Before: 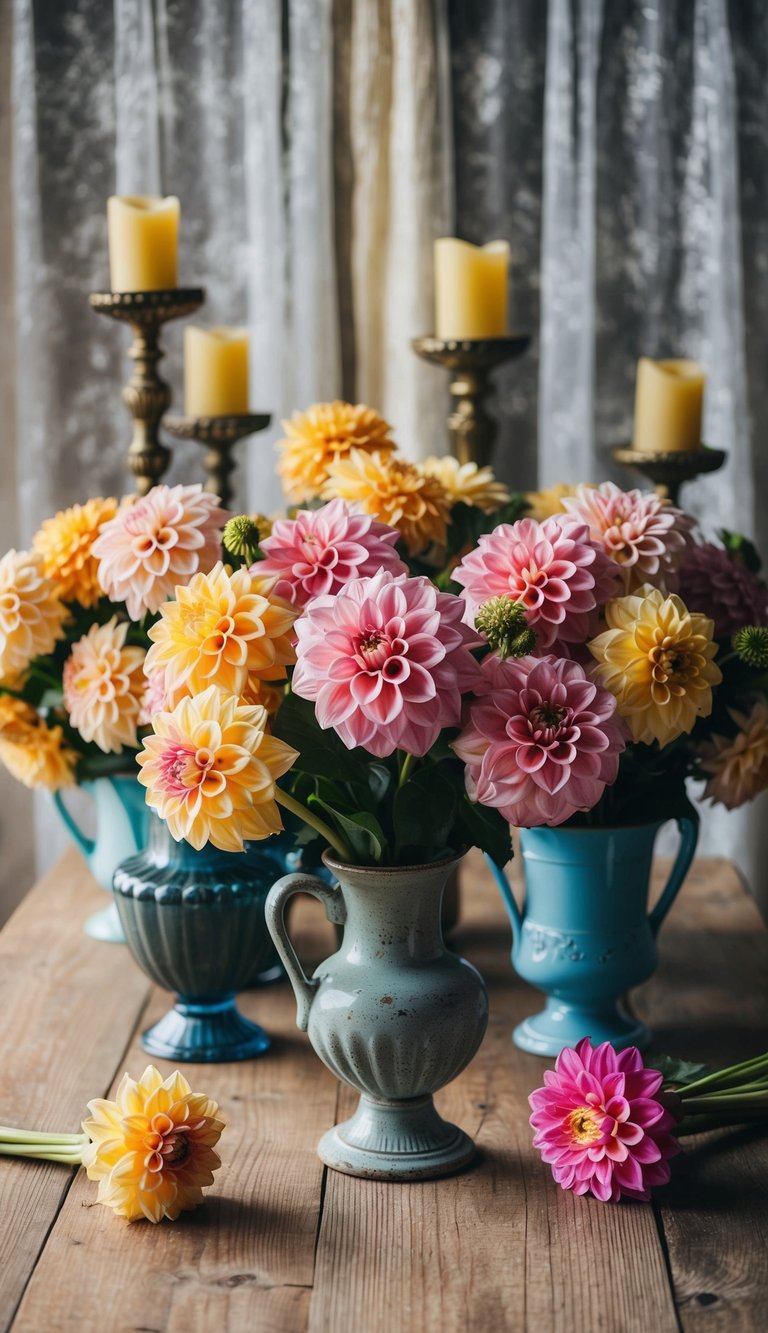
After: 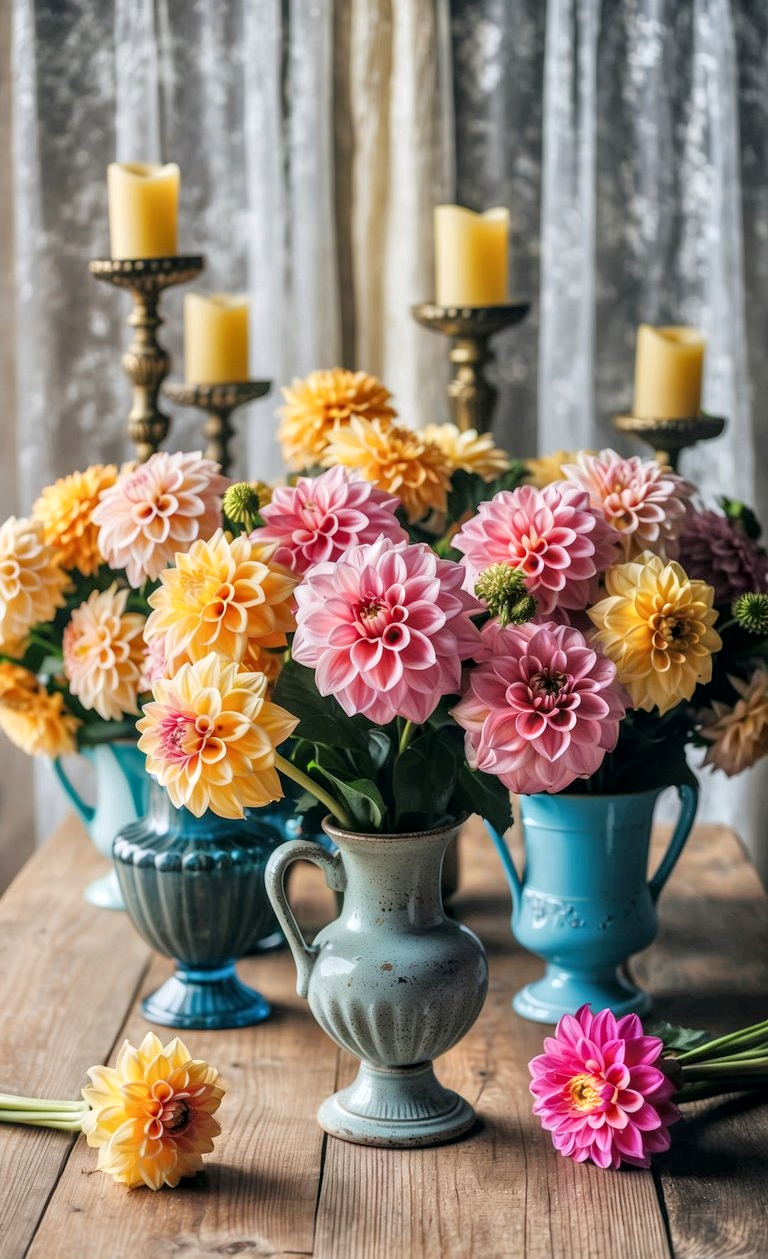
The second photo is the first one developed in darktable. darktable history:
crop and rotate: top 2.479%, bottom 3.018%
color balance: output saturation 98.5%
tone equalizer: -7 EV 0.15 EV, -6 EV 0.6 EV, -5 EV 1.15 EV, -4 EV 1.33 EV, -3 EV 1.15 EV, -2 EV 0.6 EV, -1 EV 0.15 EV, mask exposure compensation -0.5 EV
local contrast: highlights 25%, detail 130%
